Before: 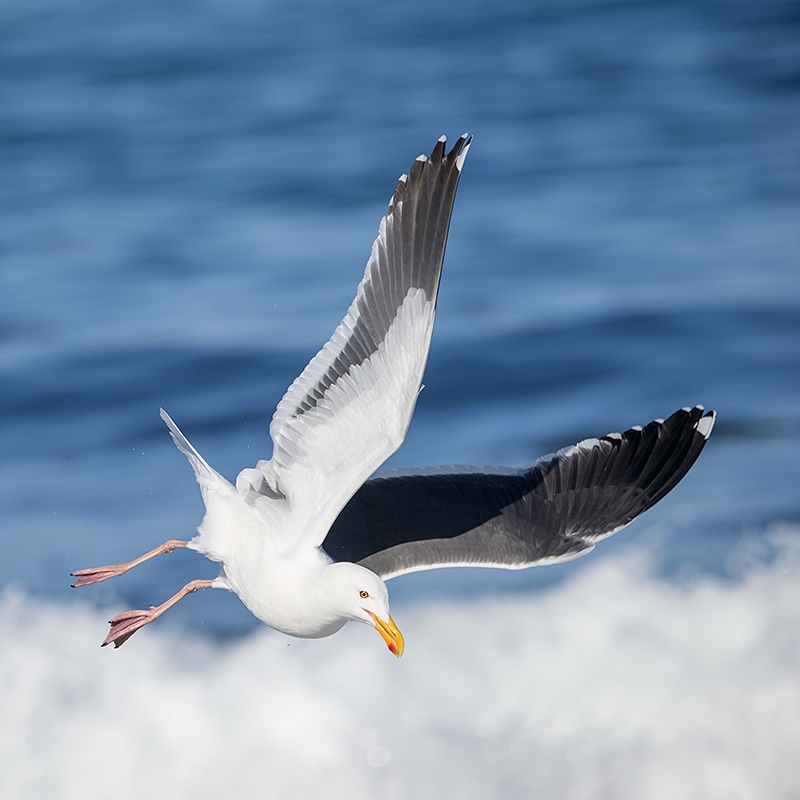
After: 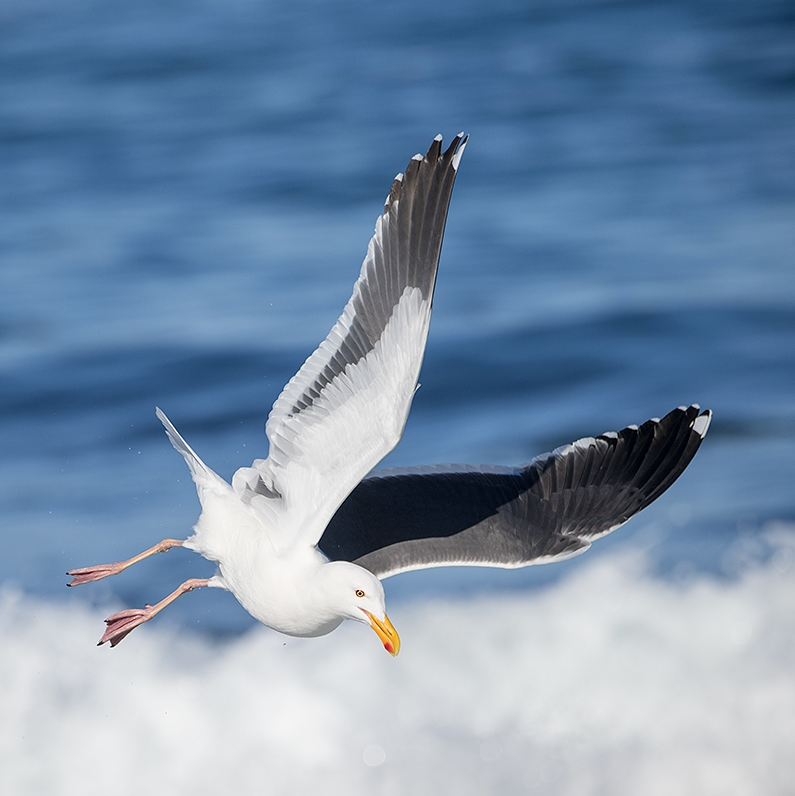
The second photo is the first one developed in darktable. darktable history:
crop and rotate: left 0.614%, top 0.179%, bottom 0.309%
tone equalizer: -8 EV 0.06 EV, smoothing diameter 25%, edges refinement/feathering 10, preserve details guided filter
